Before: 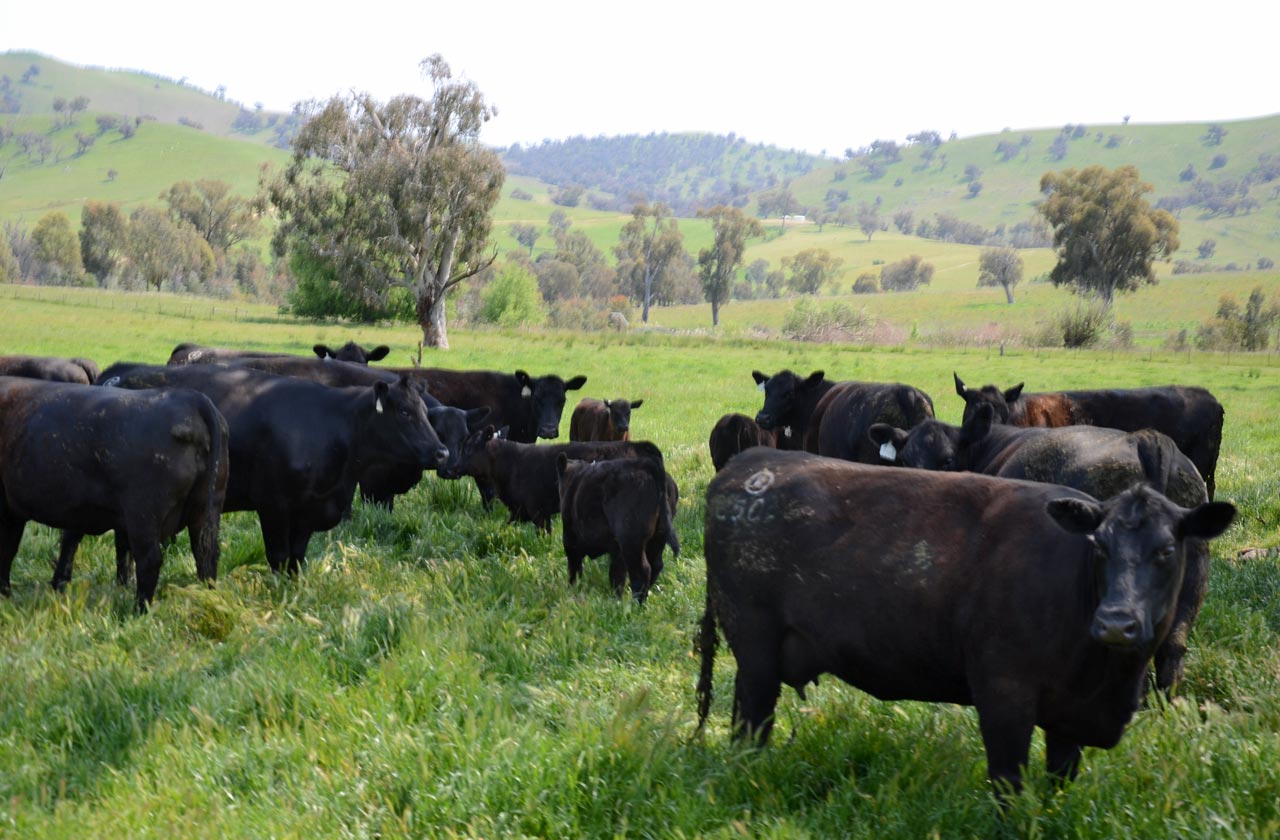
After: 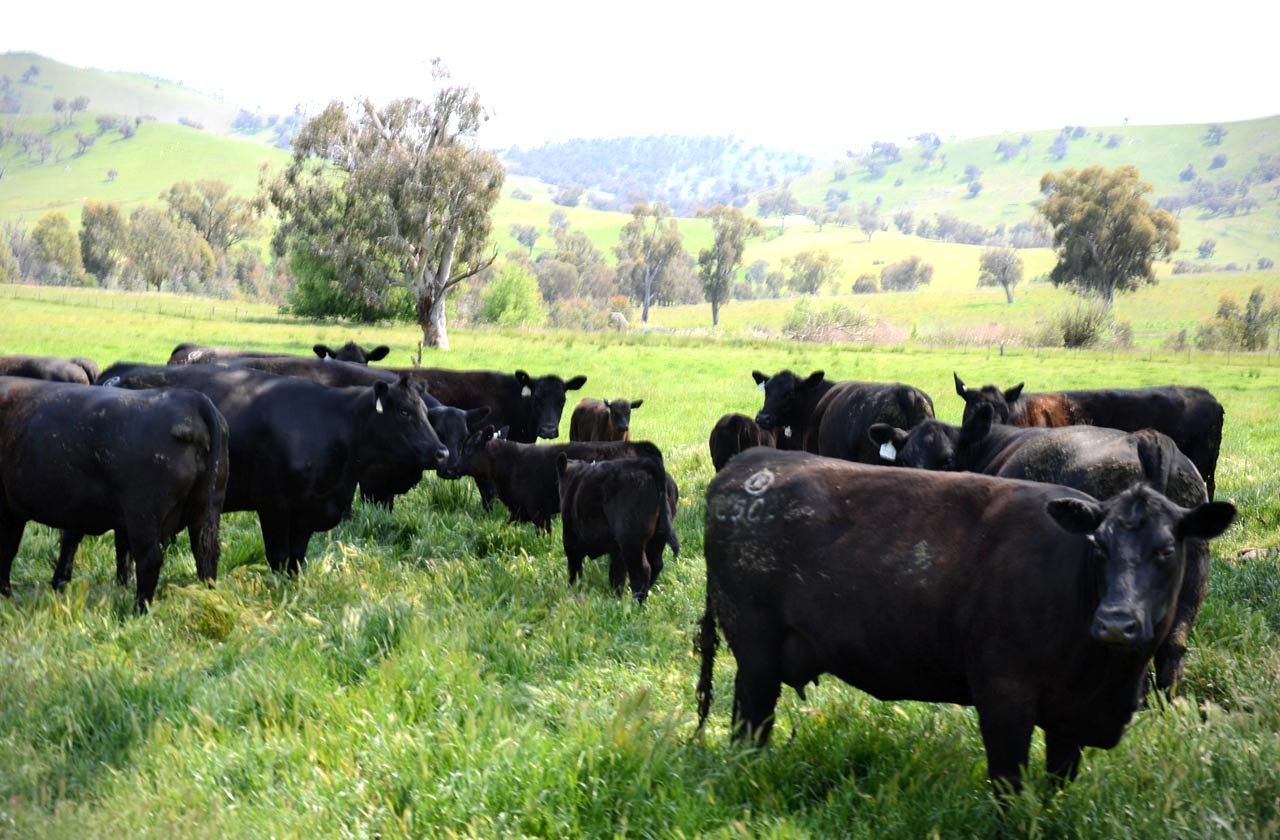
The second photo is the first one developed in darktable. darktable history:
vignetting: fall-off start 99.65%, width/height ratio 1.325
tone equalizer: -8 EV -0.726 EV, -7 EV -0.696 EV, -6 EV -0.563 EV, -5 EV -0.371 EV, -3 EV 0.383 EV, -2 EV 0.6 EV, -1 EV 0.679 EV, +0 EV 0.773 EV, smoothing 1
